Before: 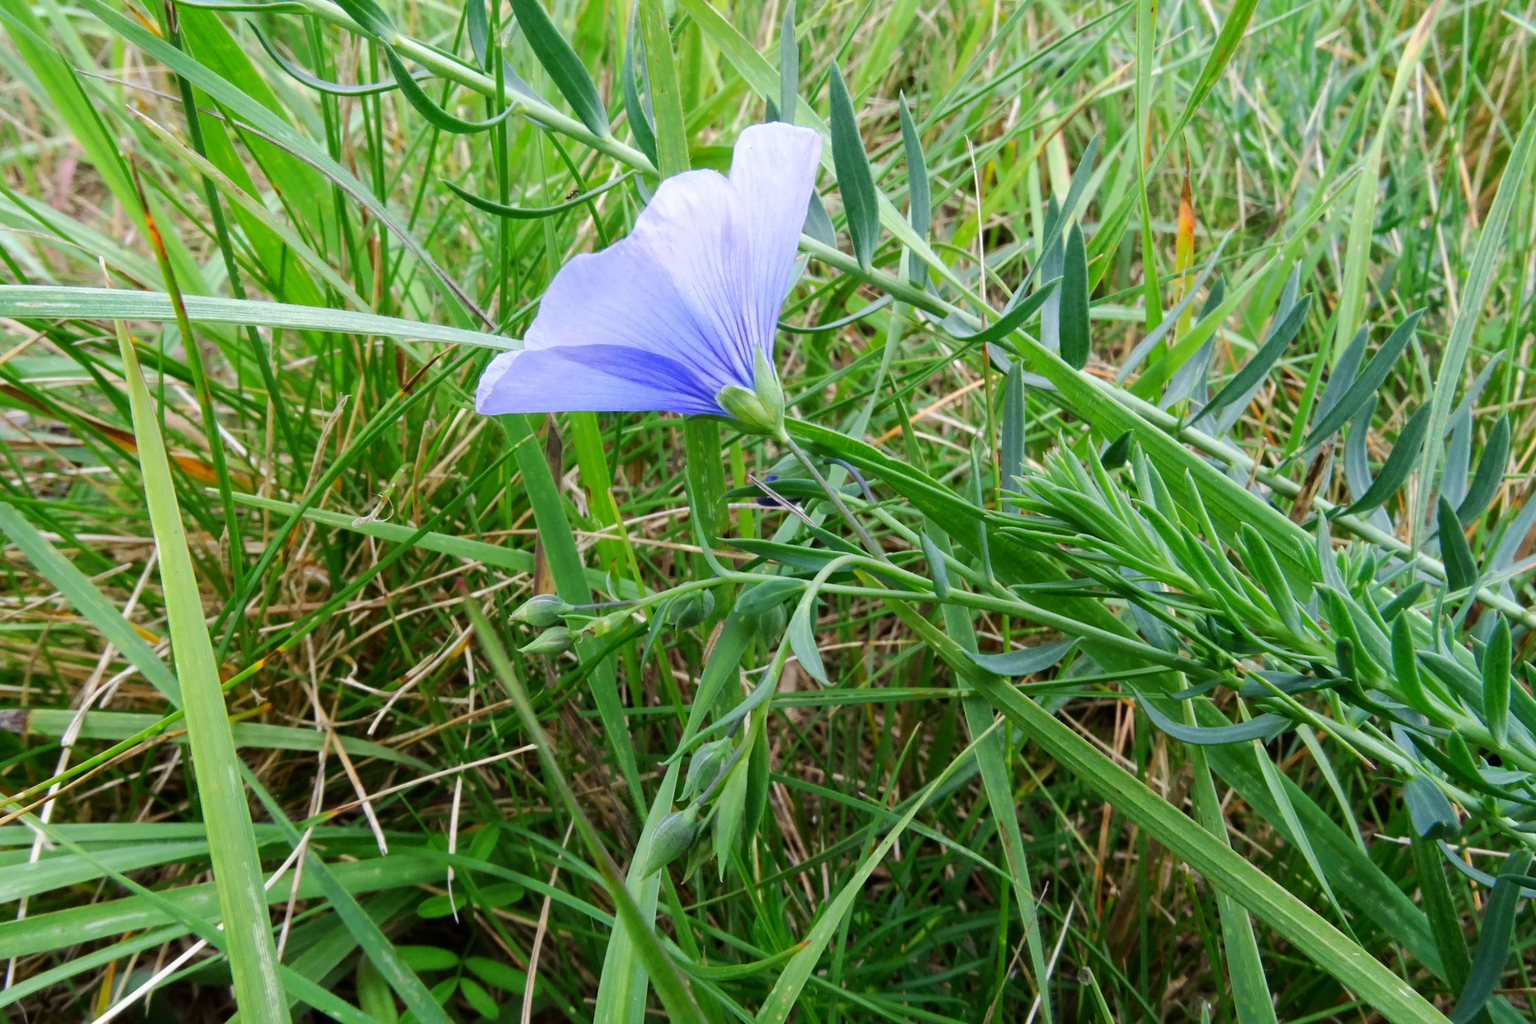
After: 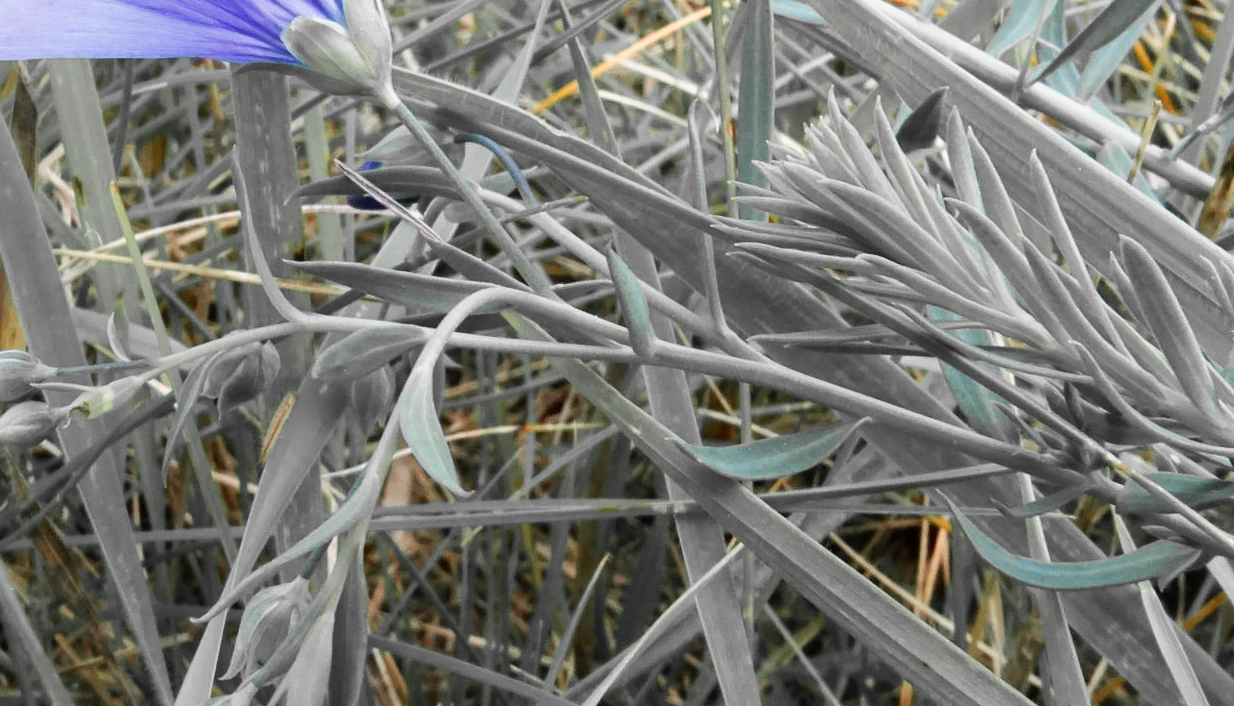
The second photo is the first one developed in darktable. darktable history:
crop: left 35.083%, top 36.618%, right 14.529%, bottom 20.046%
tone curve: curves: ch0 [(0, 0) (0.003, 0.003) (0.011, 0.012) (0.025, 0.027) (0.044, 0.048) (0.069, 0.075) (0.1, 0.108) (0.136, 0.147) (0.177, 0.192) (0.224, 0.243) (0.277, 0.3) (0.335, 0.363) (0.399, 0.433) (0.468, 0.508) (0.543, 0.589) (0.623, 0.676) (0.709, 0.769) (0.801, 0.868) (0.898, 0.949) (1, 1)], preserve colors none
color zones: curves: ch1 [(0, 0.679) (0.143, 0.647) (0.286, 0.261) (0.378, -0.011) (0.571, 0.396) (0.714, 0.399) (0.857, 0.406) (1, 0.679)]
